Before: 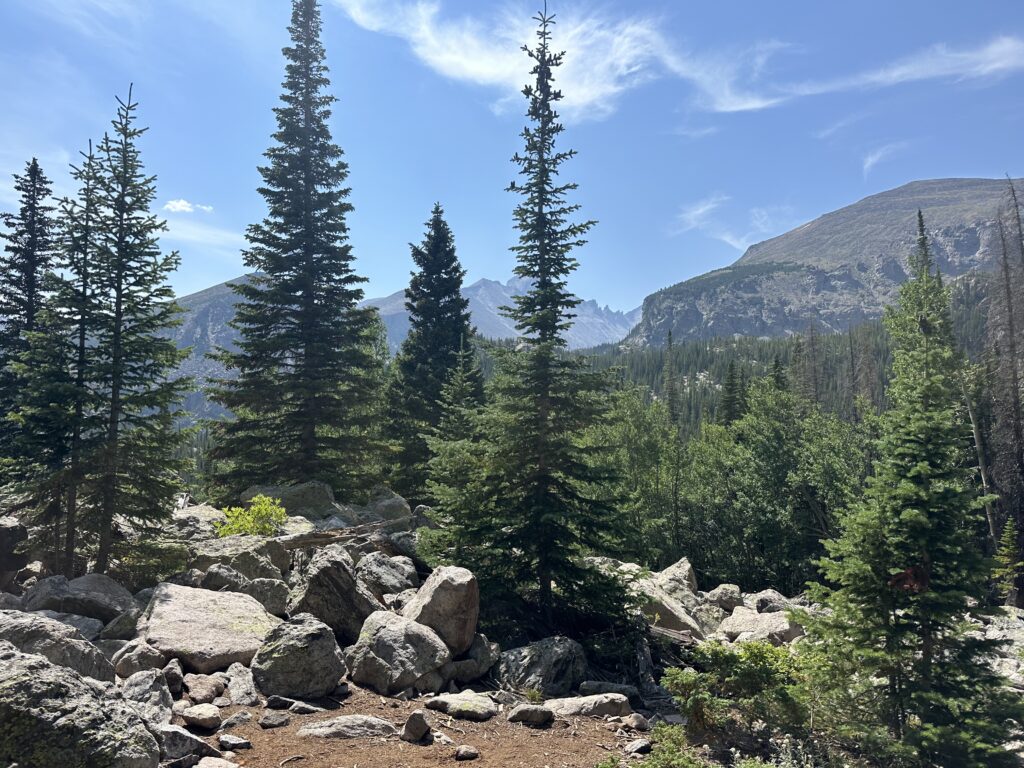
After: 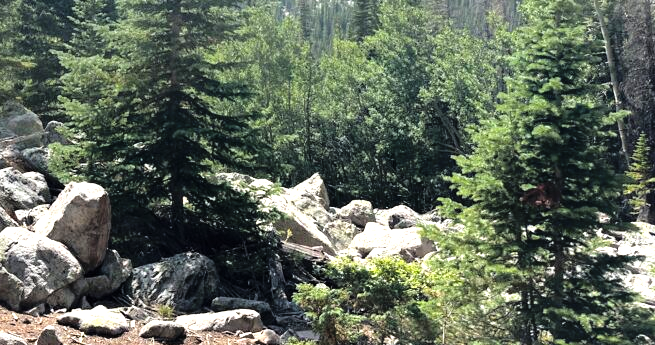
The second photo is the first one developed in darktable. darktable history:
tone equalizer: -8 EV -1.08 EV, -7 EV -0.986 EV, -6 EV -0.862 EV, -5 EV -0.584 EV, -3 EV 0.595 EV, -2 EV 0.846 EV, -1 EV 1.01 EV, +0 EV 1.07 EV
crop and rotate: left 35.941%, top 50.112%, bottom 4.93%
contrast brightness saturation: brightness 0.123
